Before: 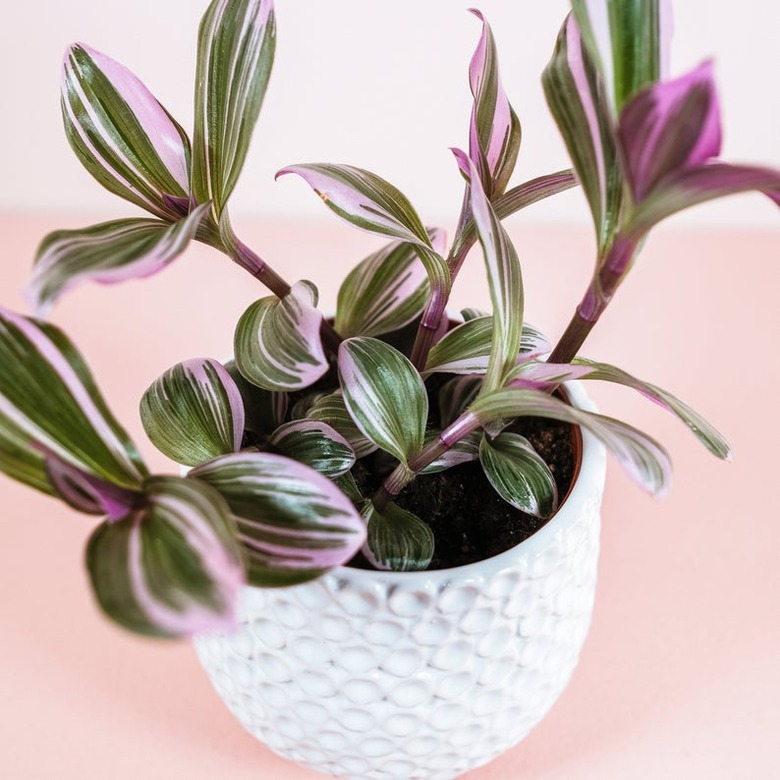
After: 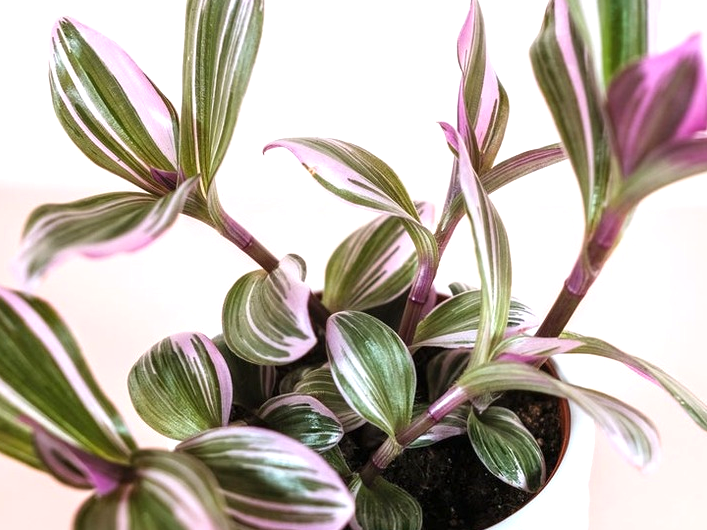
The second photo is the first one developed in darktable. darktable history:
crop: left 1.557%, top 3.458%, right 7.7%, bottom 28.493%
exposure: exposure 0.491 EV, compensate exposure bias true, compensate highlight preservation false
